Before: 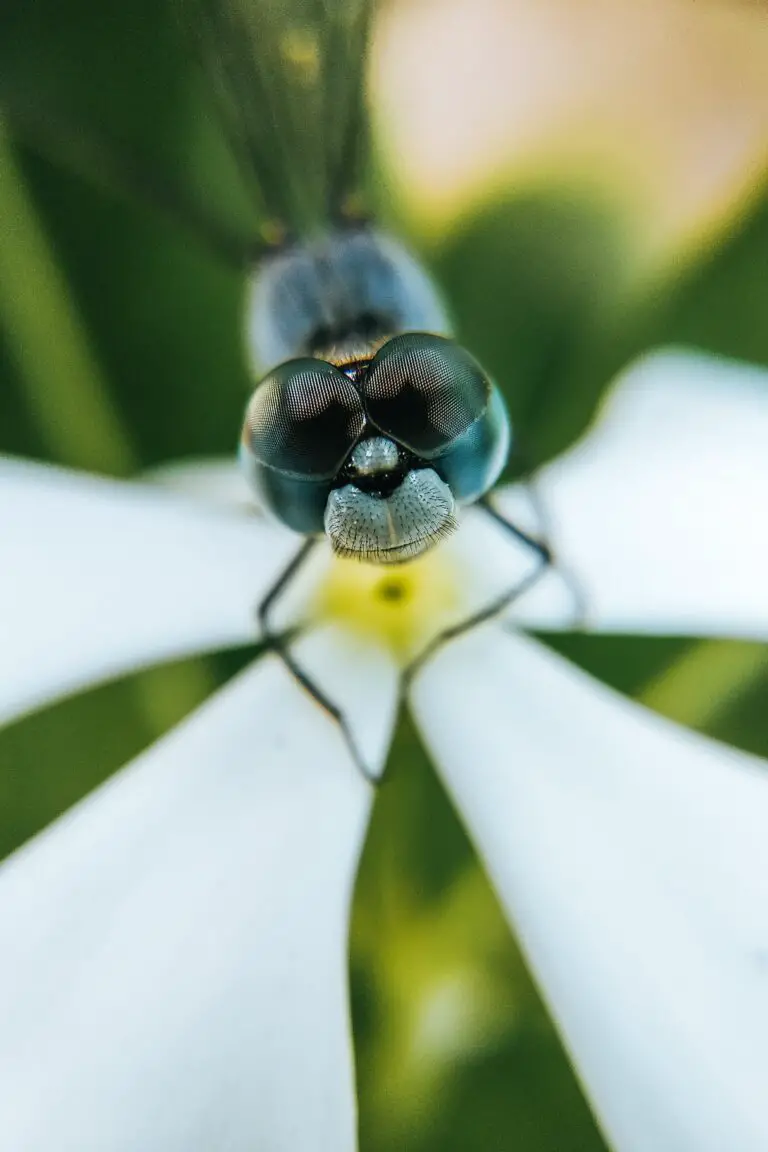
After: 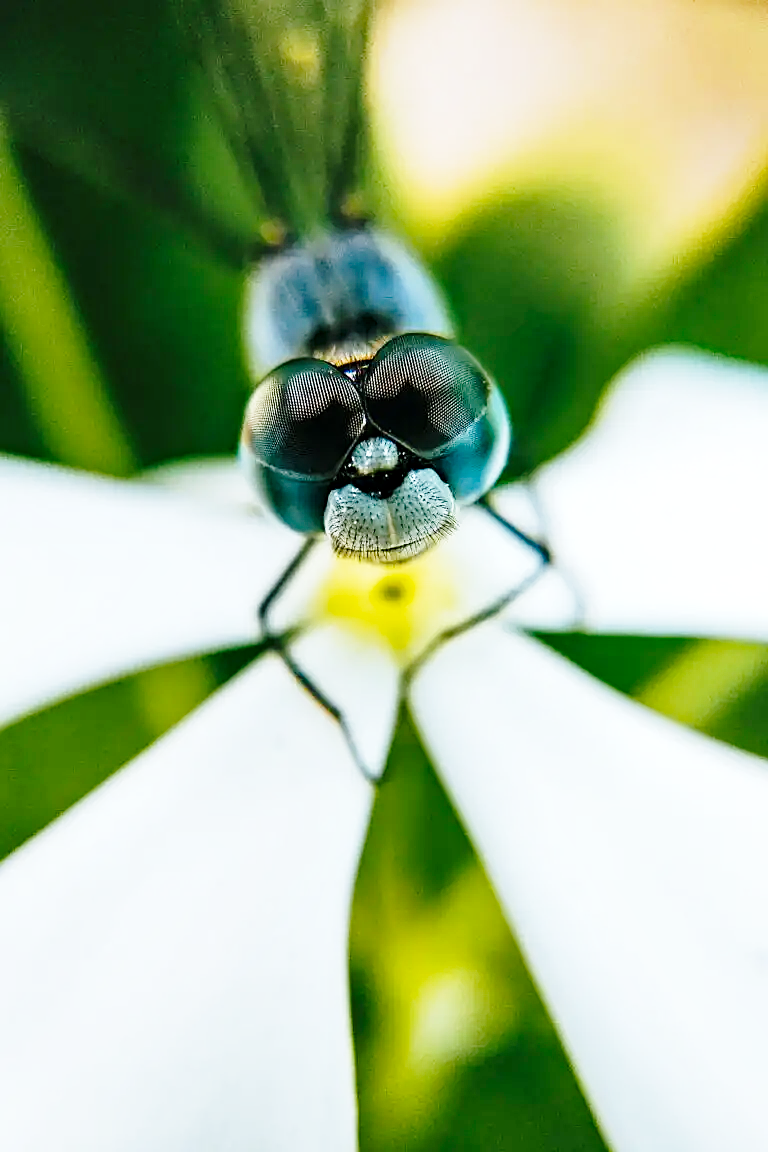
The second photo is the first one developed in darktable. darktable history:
sharpen: amount 0.499
base curve: curves: ch0 [(0, 0) (0.028, 0.03) (0.121, 0.232) (0.46, 0.748) (0.859, 0.968) (1, 1)], preserve colors none
tone equalizer: edges refinement/feathering 500, mask exposure compensation -1.57 EV, preserve details no
local contrast: mode bilateral grid, contrast 21, coarseness 50, detail 119%, midtone range 0.2
haze removal: strength 0.3, distance 0.247, compatibility mode true, adaptive false
